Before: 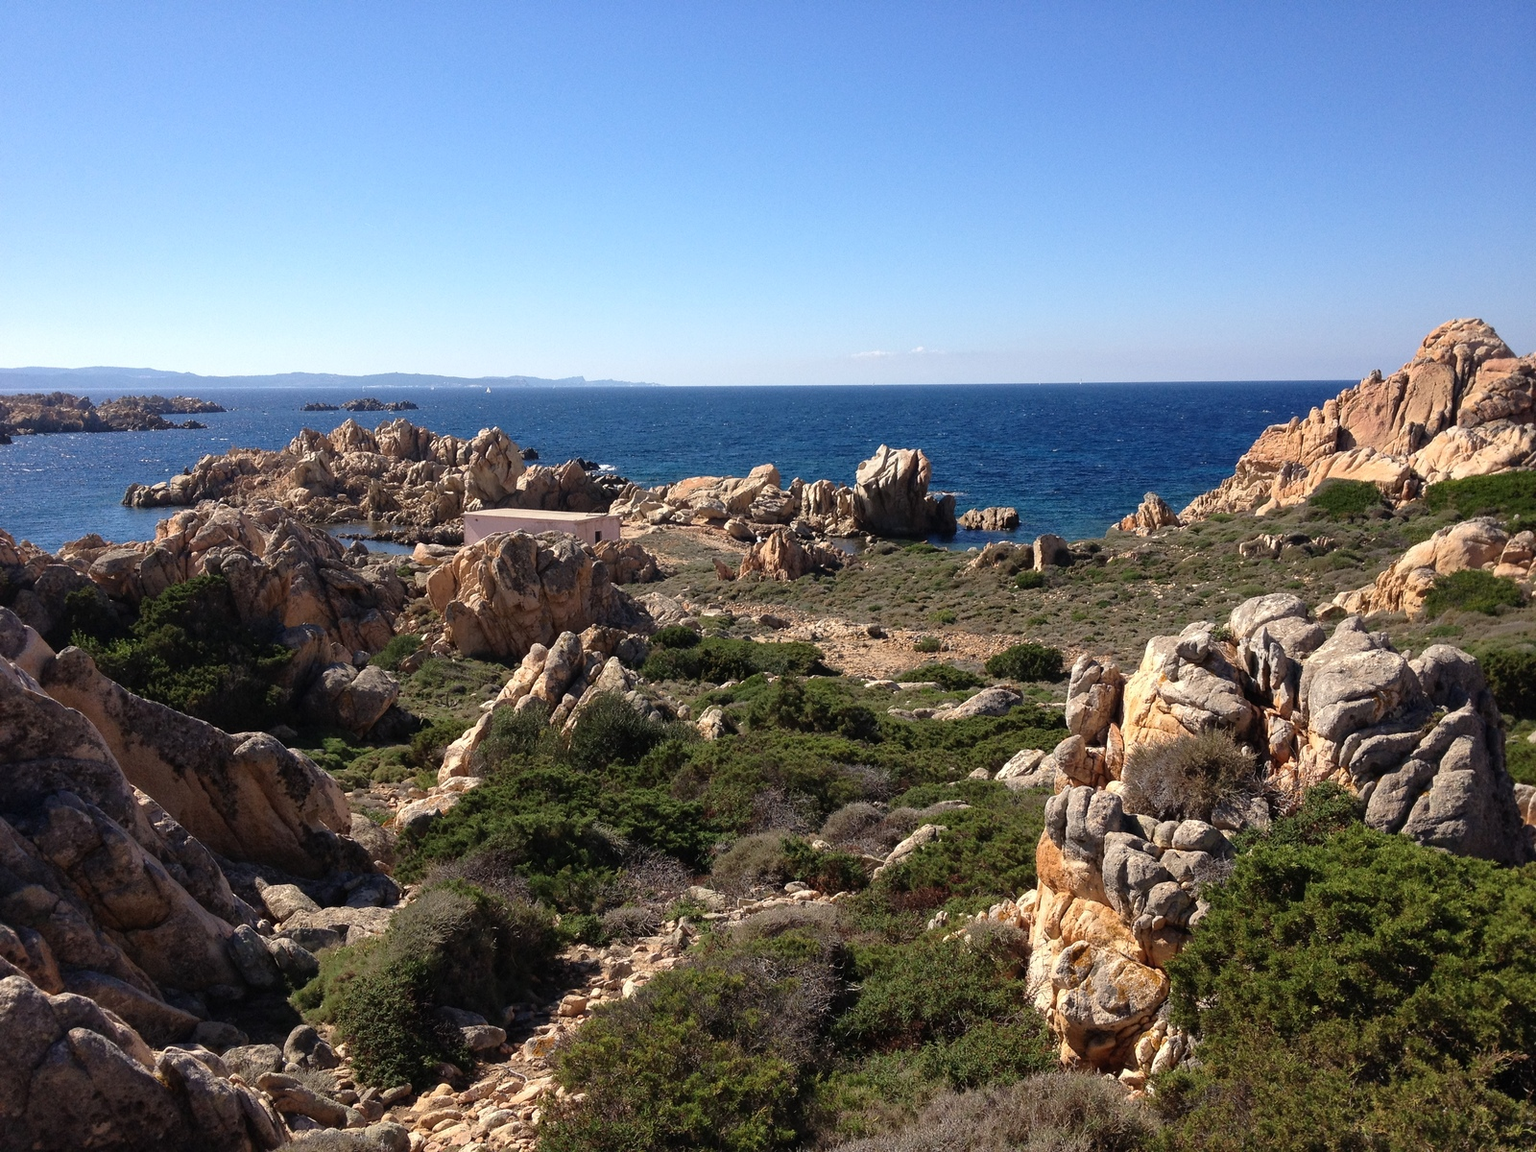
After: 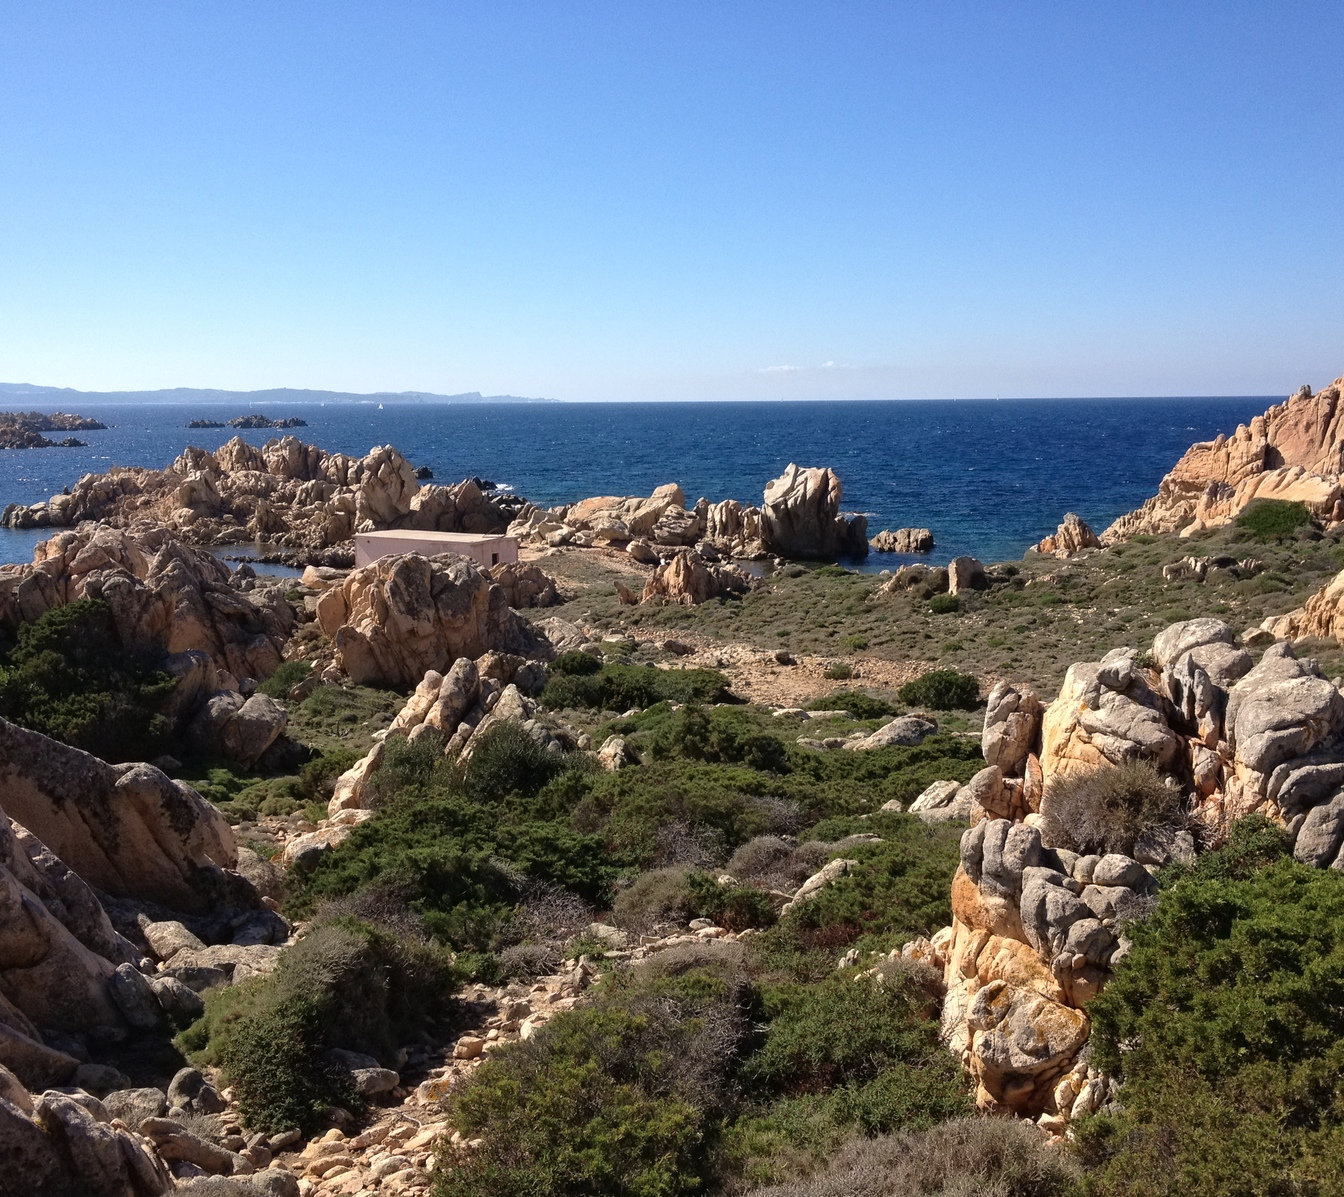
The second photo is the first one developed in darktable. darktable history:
crop: left 8.026%, right 7.374%
contrast equalizer: y [[0.5 ×6], [0.5 ×6], [0.5 ×6], [0 ×6], [0, 0, 0, 0.581, 0.011, 0]]
